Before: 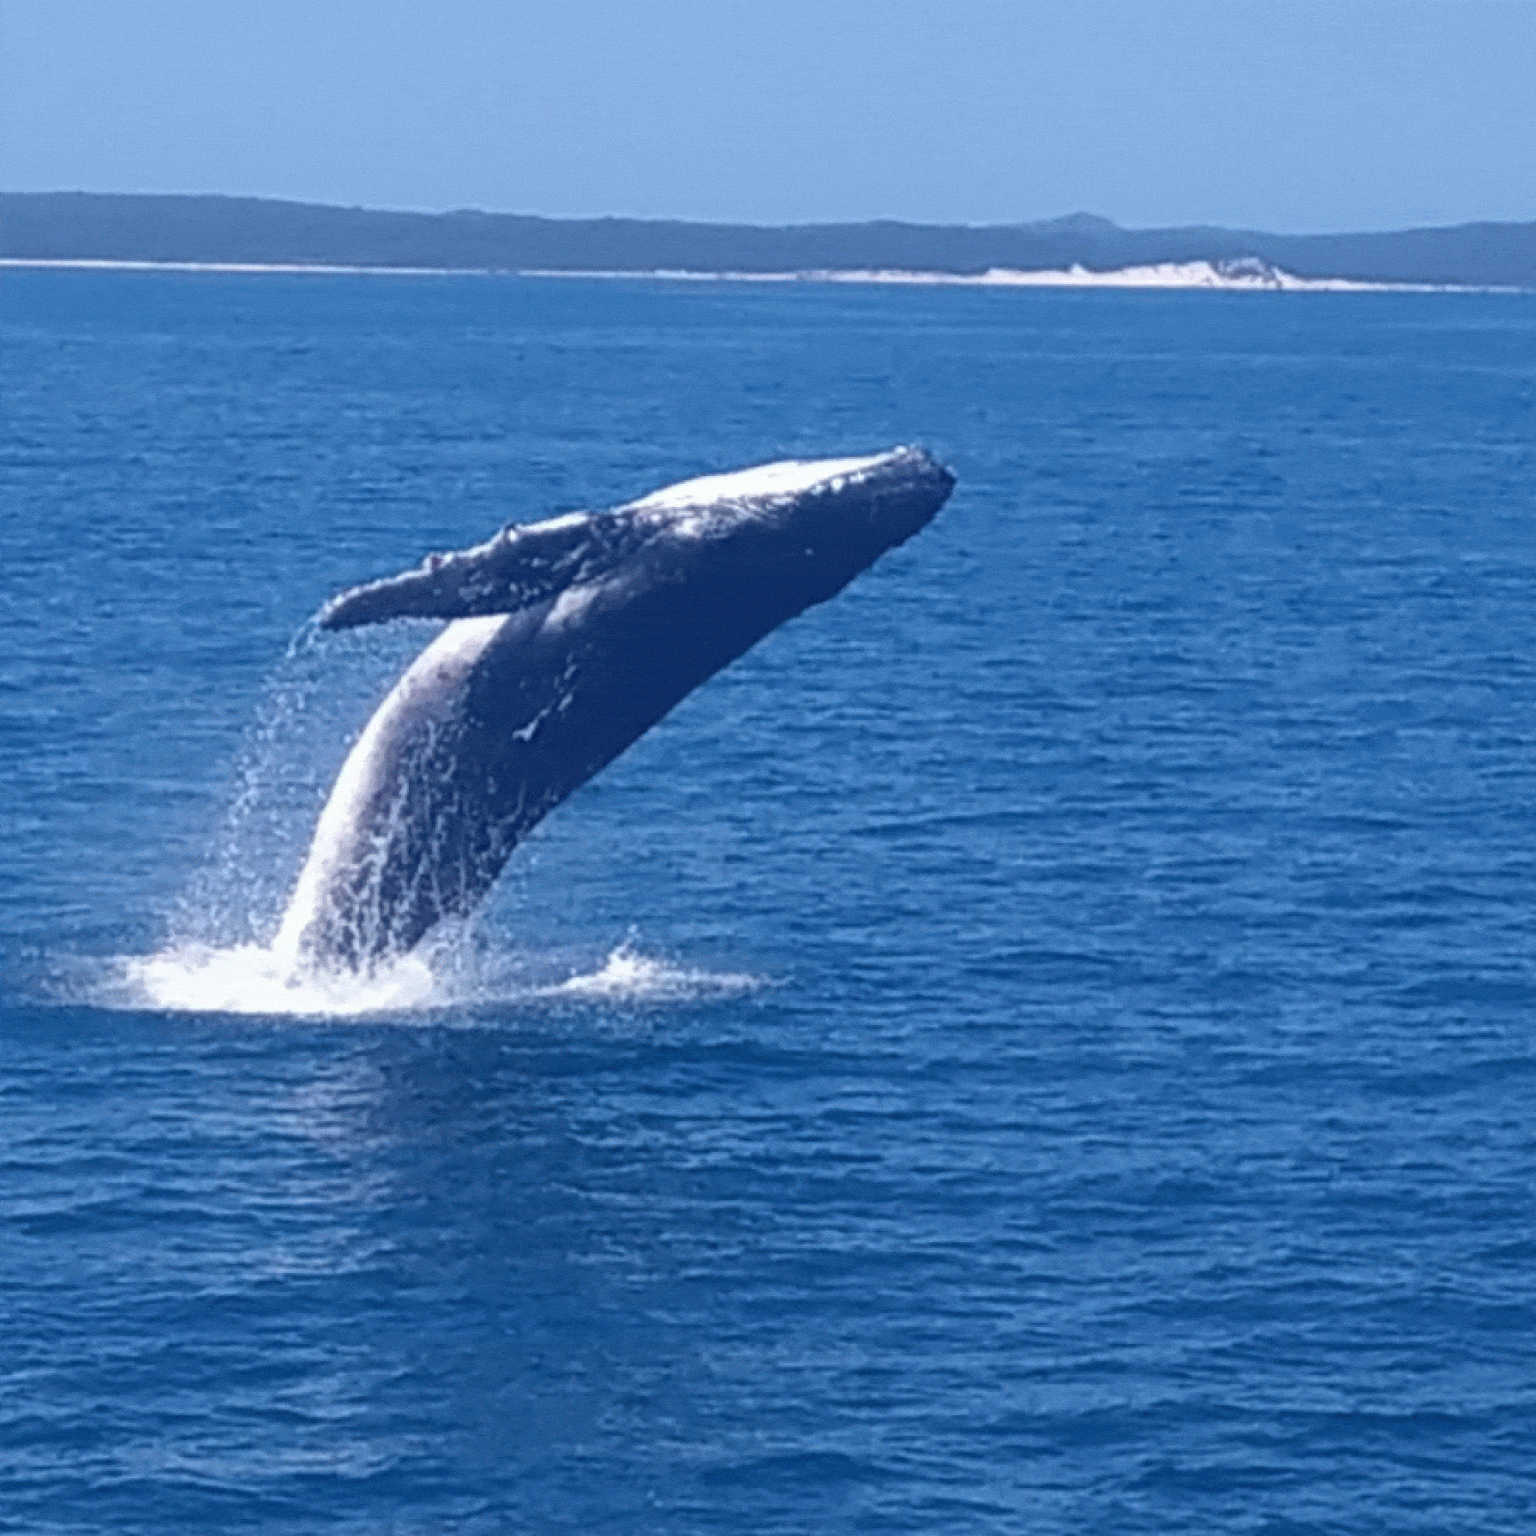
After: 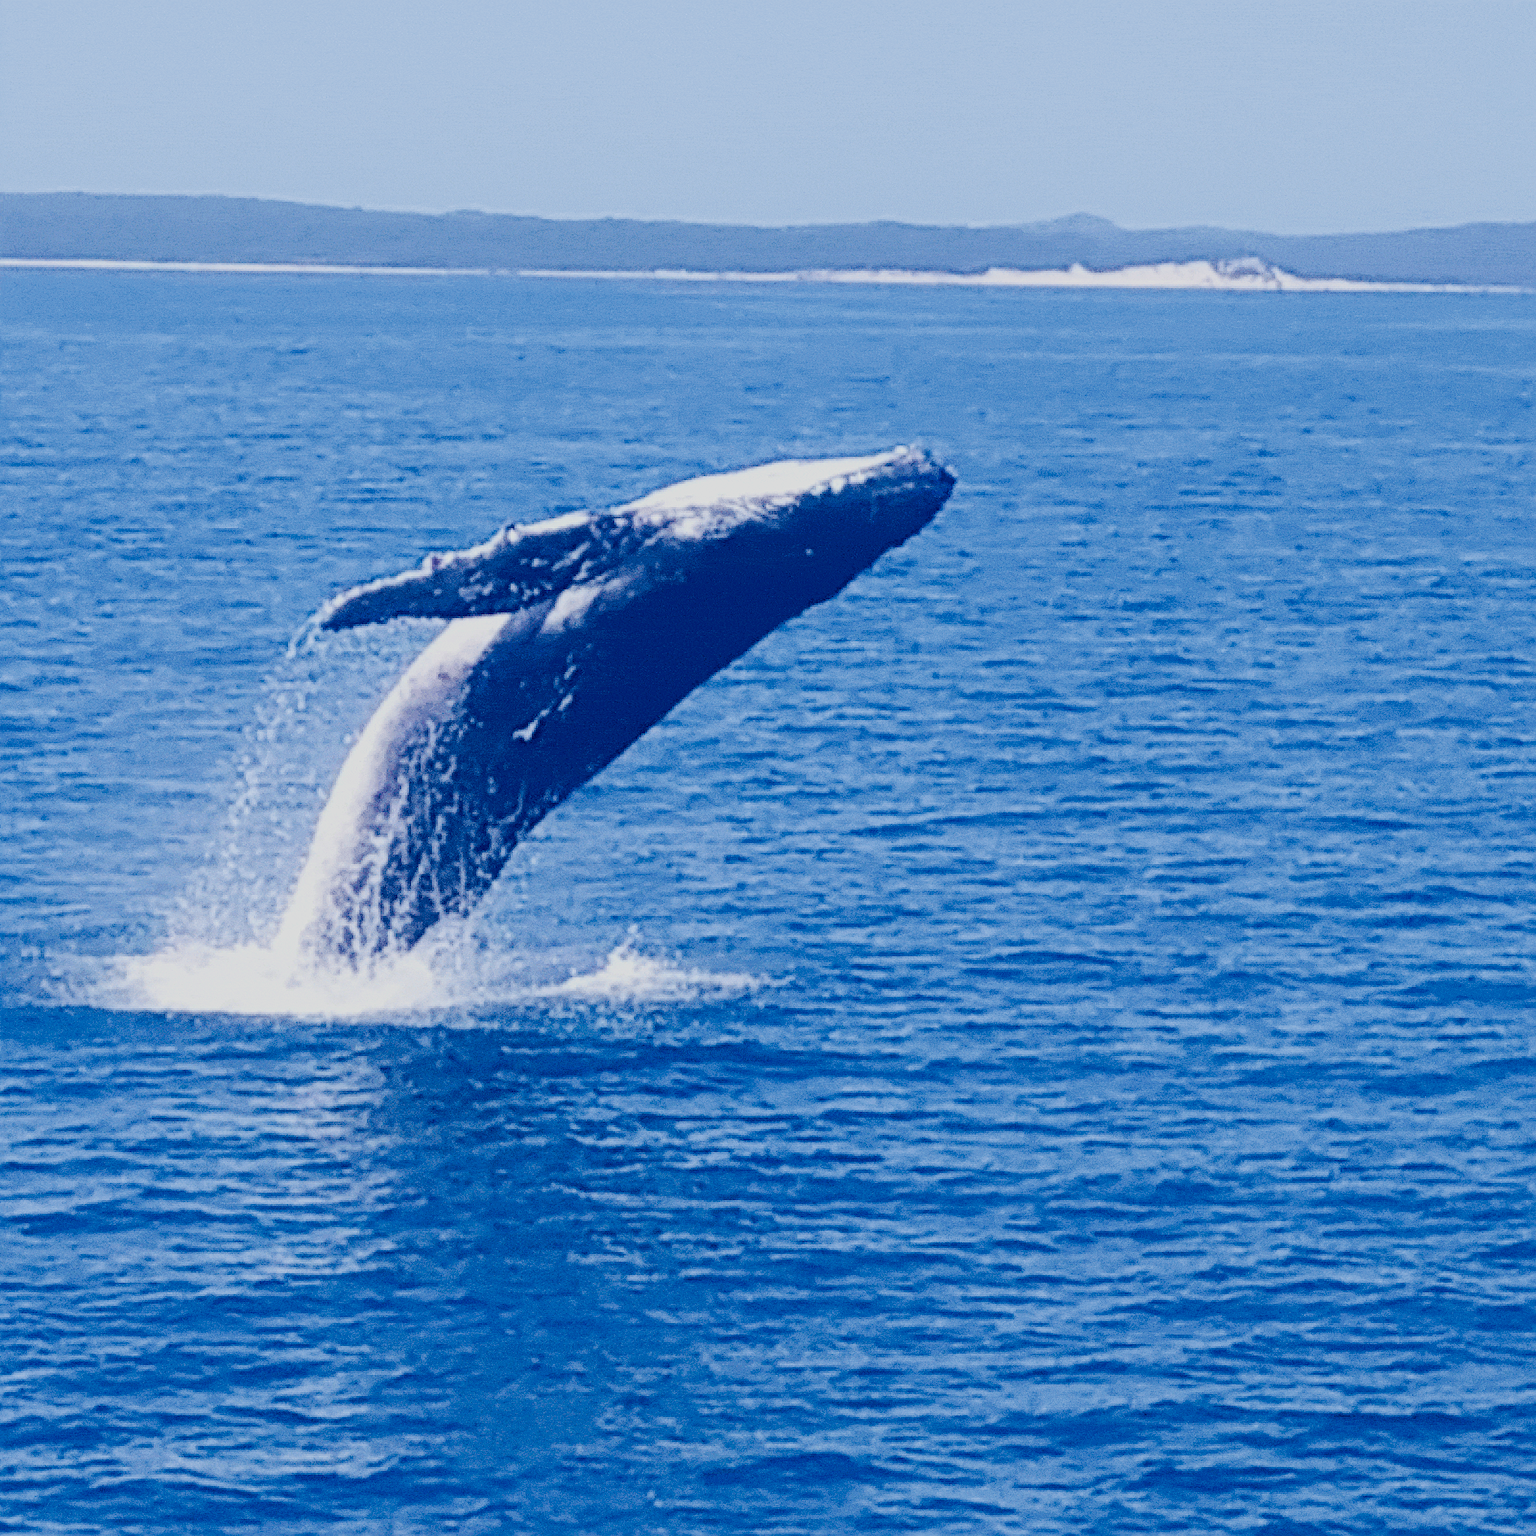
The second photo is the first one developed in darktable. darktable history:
sharpen: on, module defaults
exposure: black level correction 0.007, exposure 0.156 EV, compensate exposure bias true, compensate highlight preservation false
tone curve: curves: ch0 [(0, 0.003) (0.113, 0.081) (0.207, 0.184) (0.515, 0.612) (0.712, 0.793) (0.984, 0.961)]; ch1 [(0, 0) (0.172, 0.123) (0.317, 0.272) (0.414, 0.382) (0.476, 0.479) (0.505, 0.498) (0.534, 0.534) (0.621, 0.65) (0.709, 0.764) (1, 1)]; ch2 [(0, 0) (0.411, 0.424) (0.505, 0.505) (0.521, 0.524) (0.537, 0.57) (0.65, 0.699) (1, 1)], preserve colors none
contrast brightness saturation: contrast 0.074
filmic rgb: black relative exposure -8.54 EV, white relative exposure 5.54 EV, threshold 2.98 EV, hardness 3.35, contrast 1.015, color science v5 (2021), contrast in shadows safe, contrast in highlights safe, enable highlight reconstruction true
